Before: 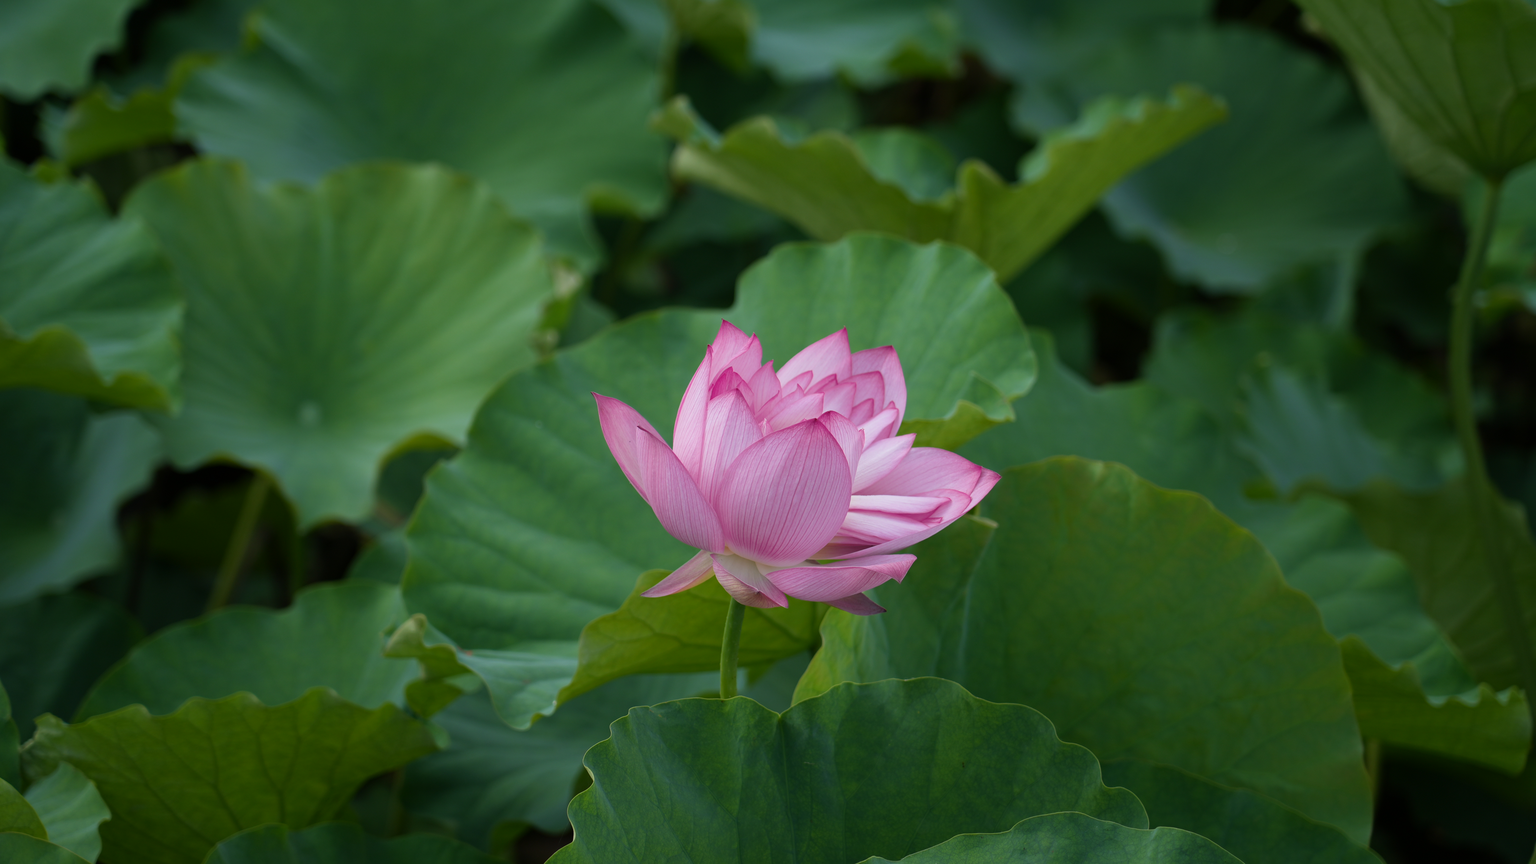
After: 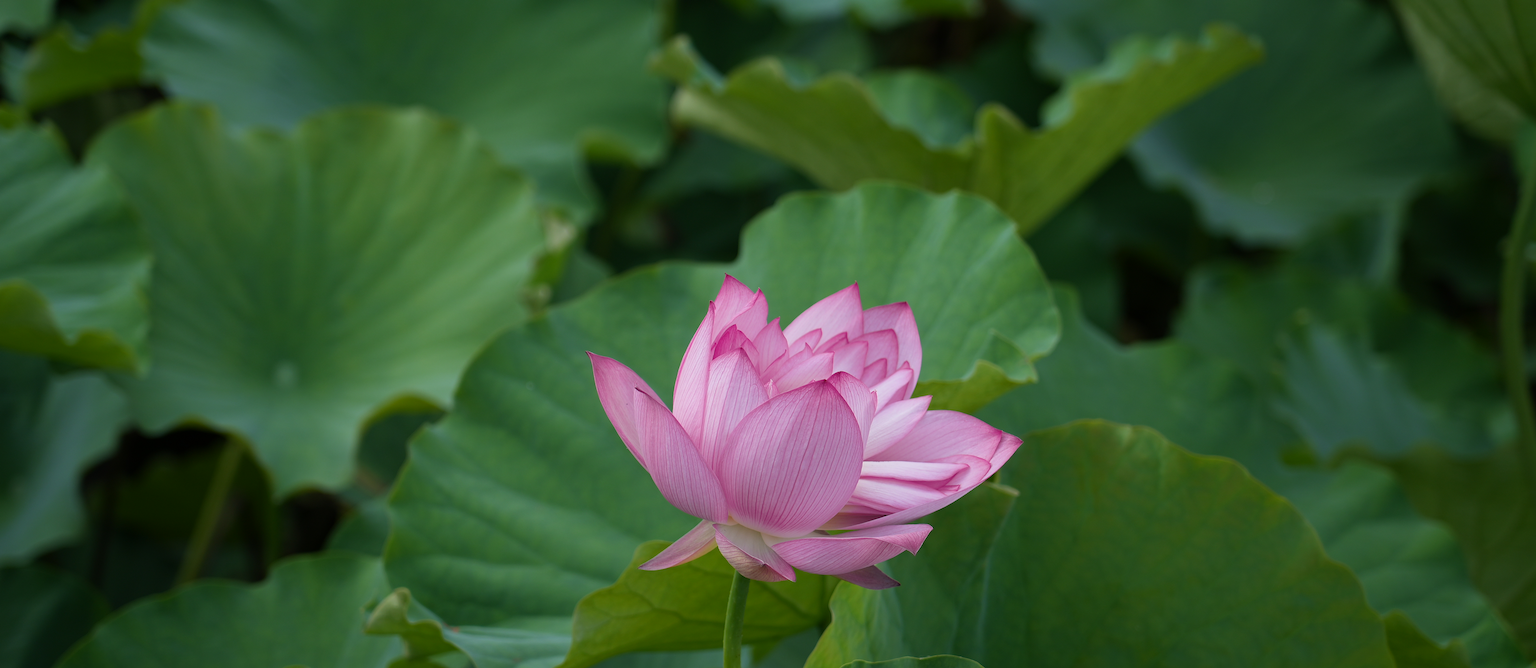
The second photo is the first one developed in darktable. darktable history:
crop: left 2.737%, top 7.287%, right 3.421%, bottom 20.179%
sharpen: on, module defaults
